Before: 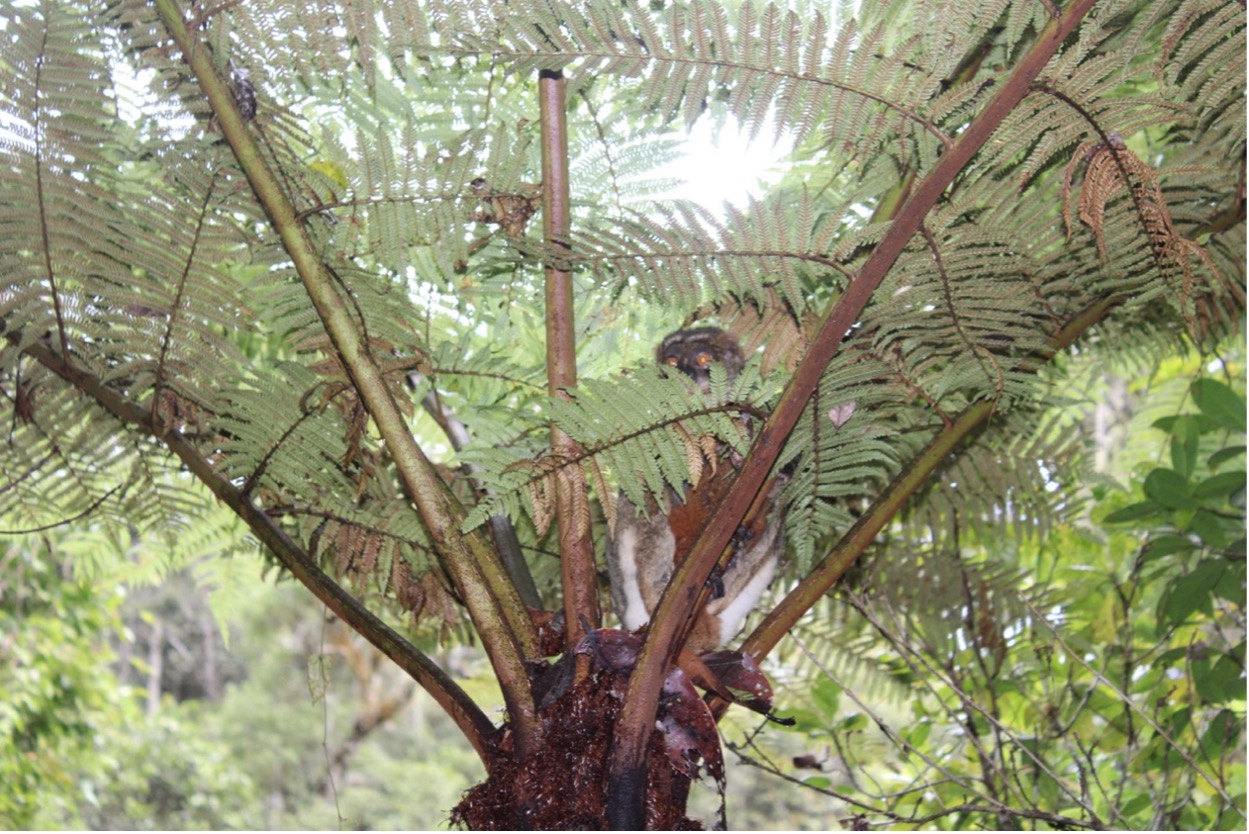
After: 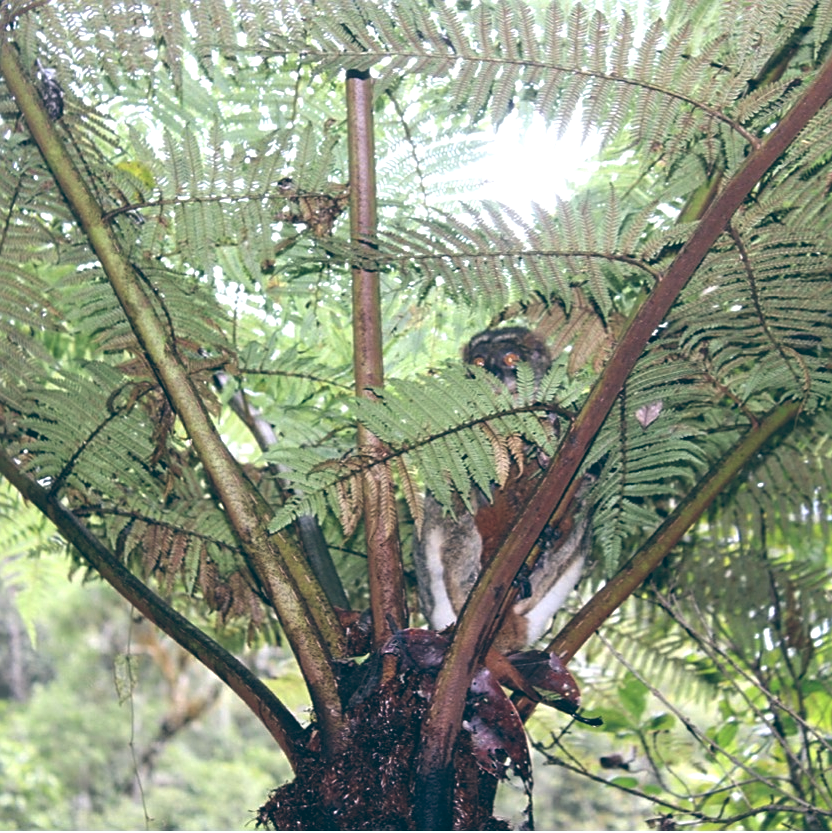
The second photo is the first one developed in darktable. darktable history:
sharpen: on, module defaults
crop and rotate: left 15.546%, right 17.787%
color balance: lift [1.016, 0.983, 1, 1.017], gamma [0.958, 1, 1, 1], gain [0.981, 1.007, 0.993, 1.002], input saturation 118.26%, contrast 13.43%, contrast fulcrum 21.62%, output saturation 82.76%
